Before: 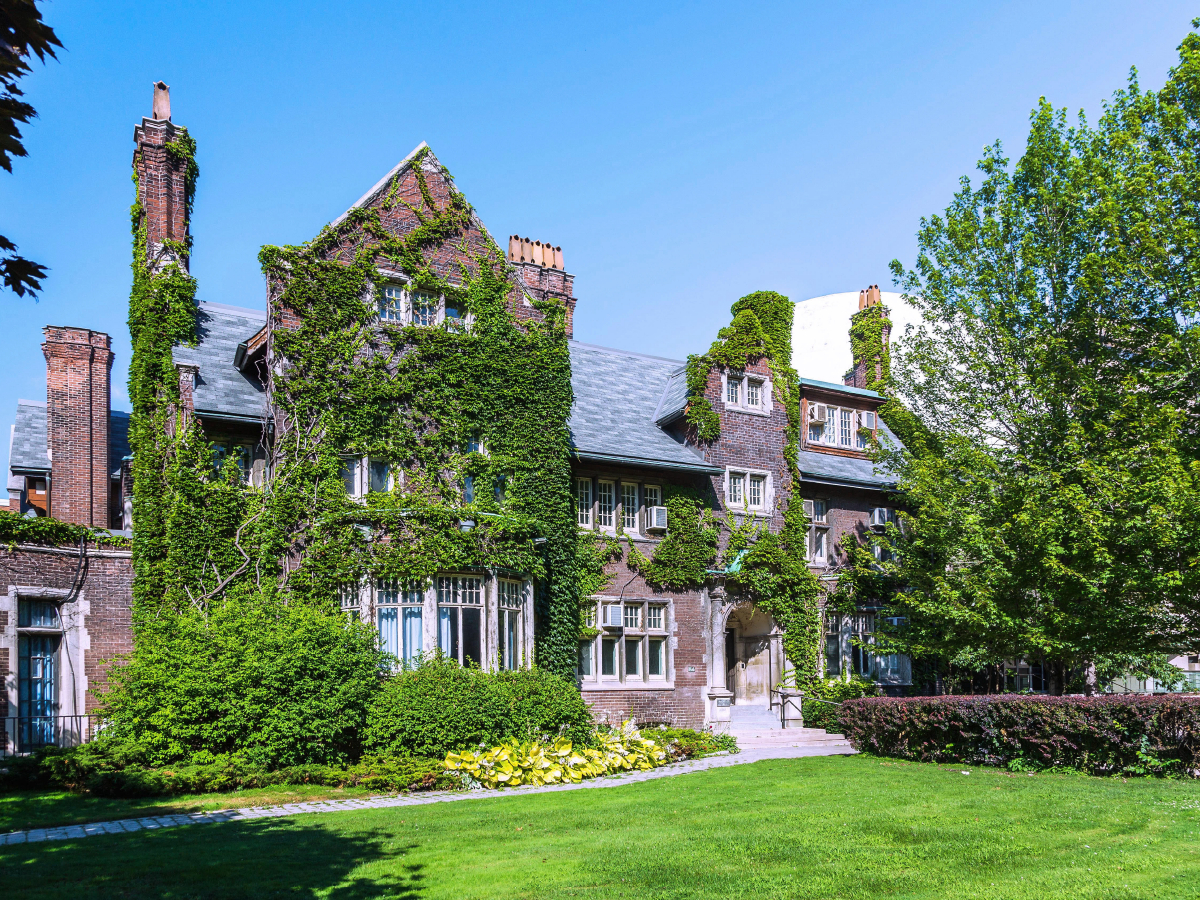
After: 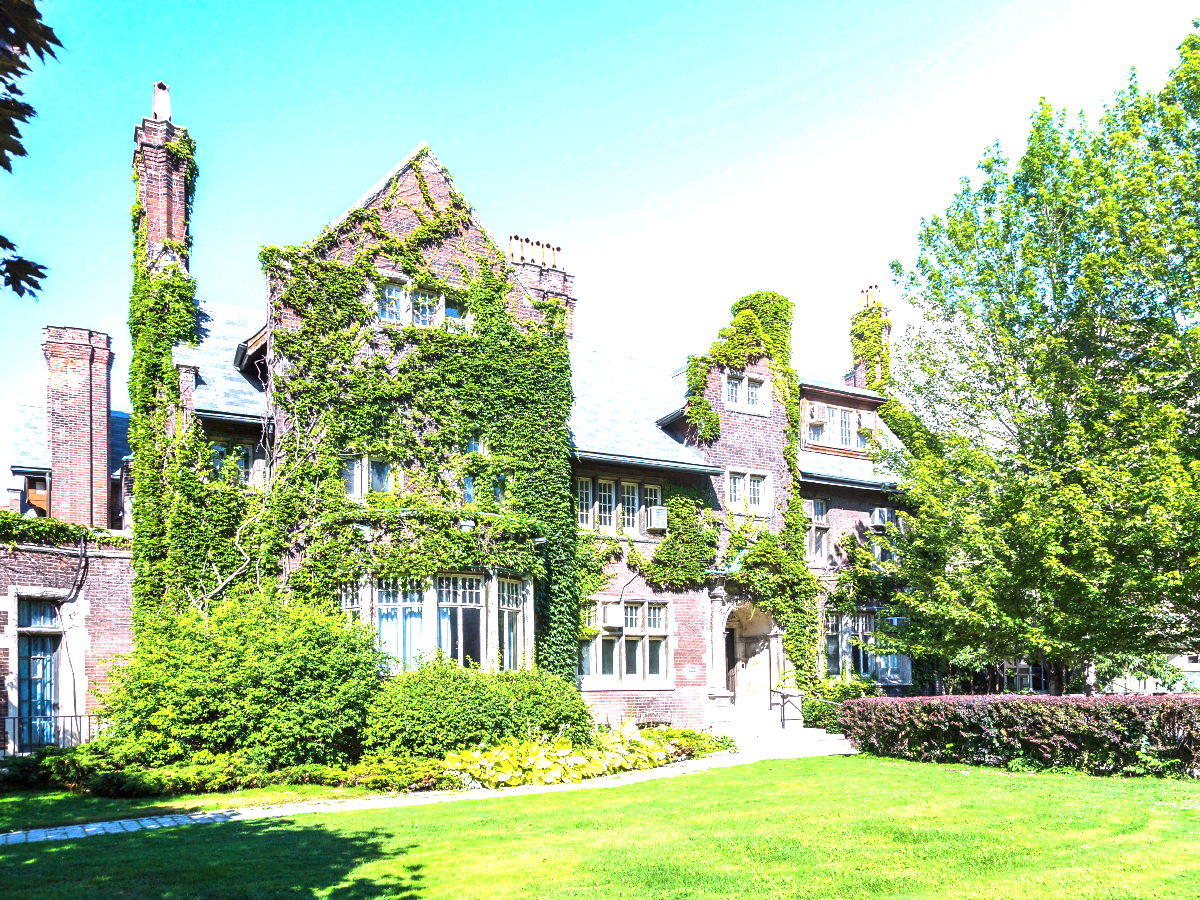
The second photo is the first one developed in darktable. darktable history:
tone curve: color space Lab, independent channels
exposure: black level correction 0.001, exposure 1.726 EV, compensate highlight preservation false
